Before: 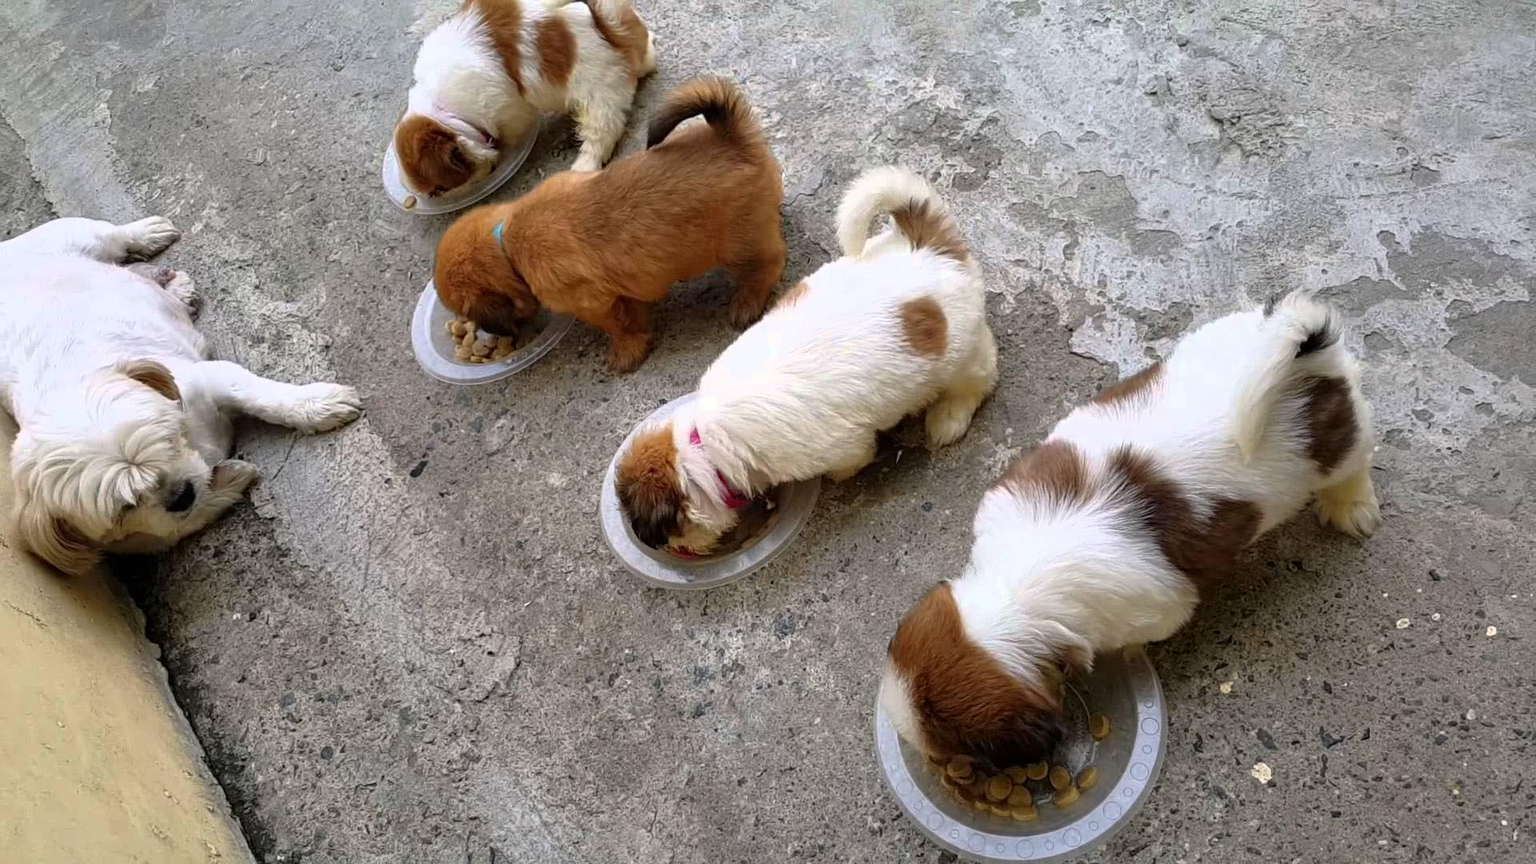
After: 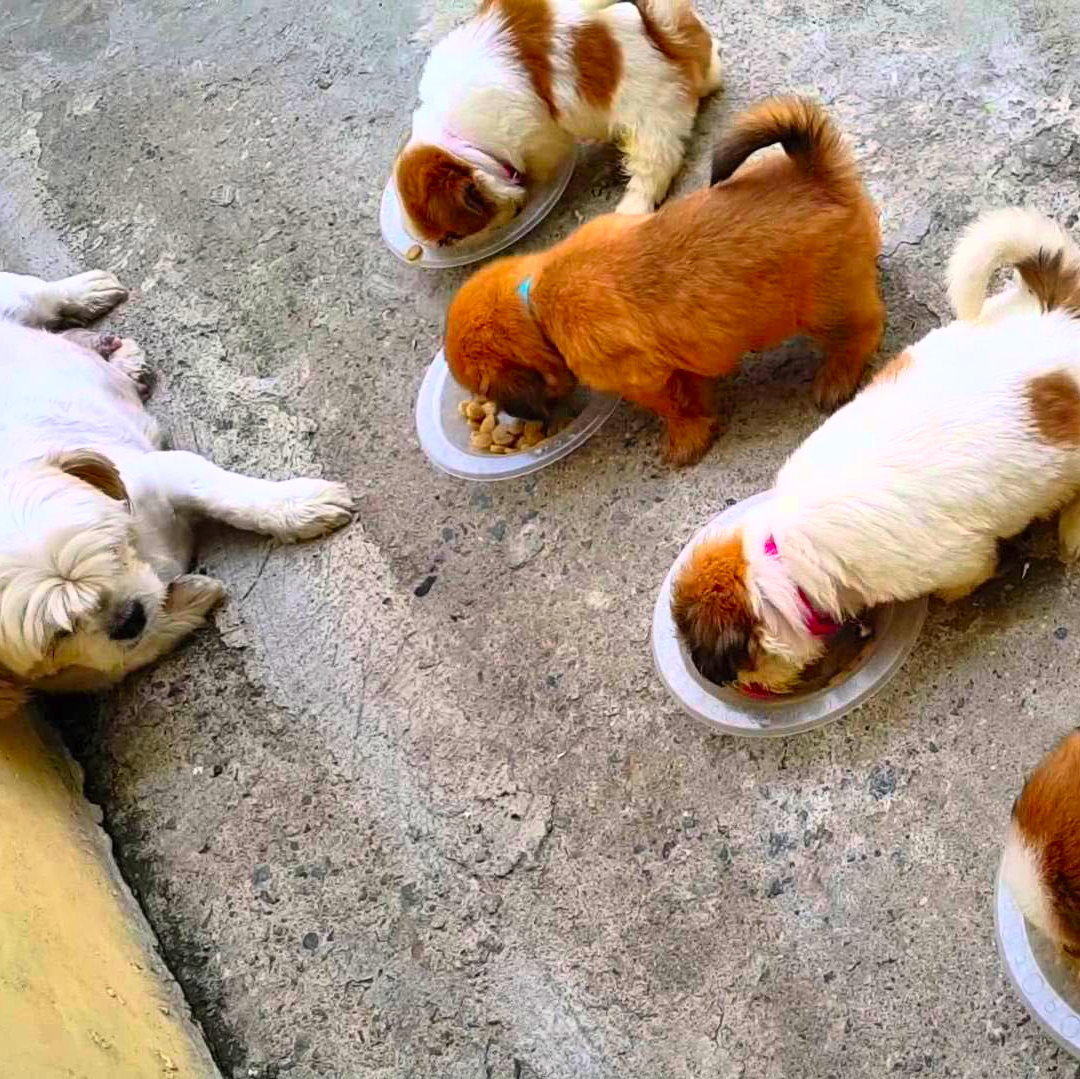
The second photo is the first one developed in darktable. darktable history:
shadows and highlights: highlights color adjustment 0%, soften with gaussian
crop: left 5.114%, right 38.589%
contrast brightness saturation: contrast 0.2, brightness 0.2, saturation 0.8
